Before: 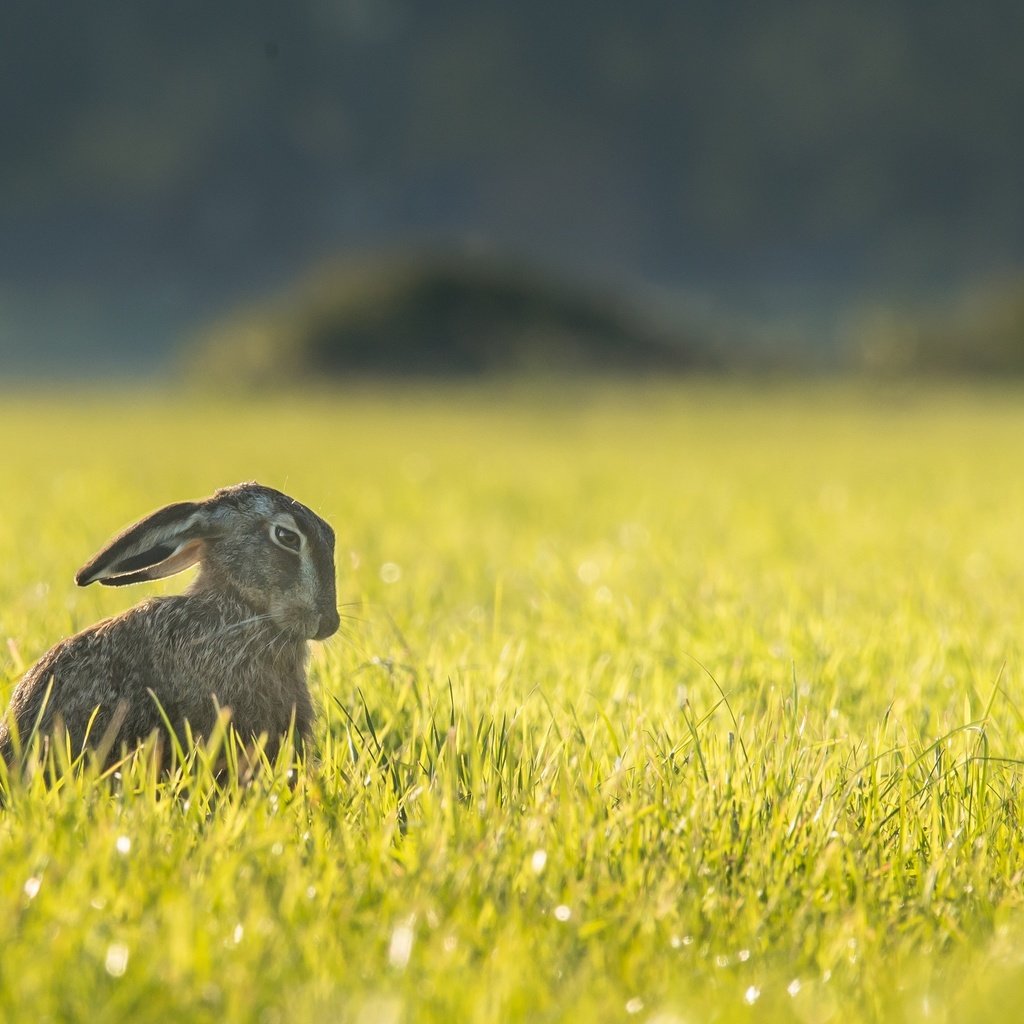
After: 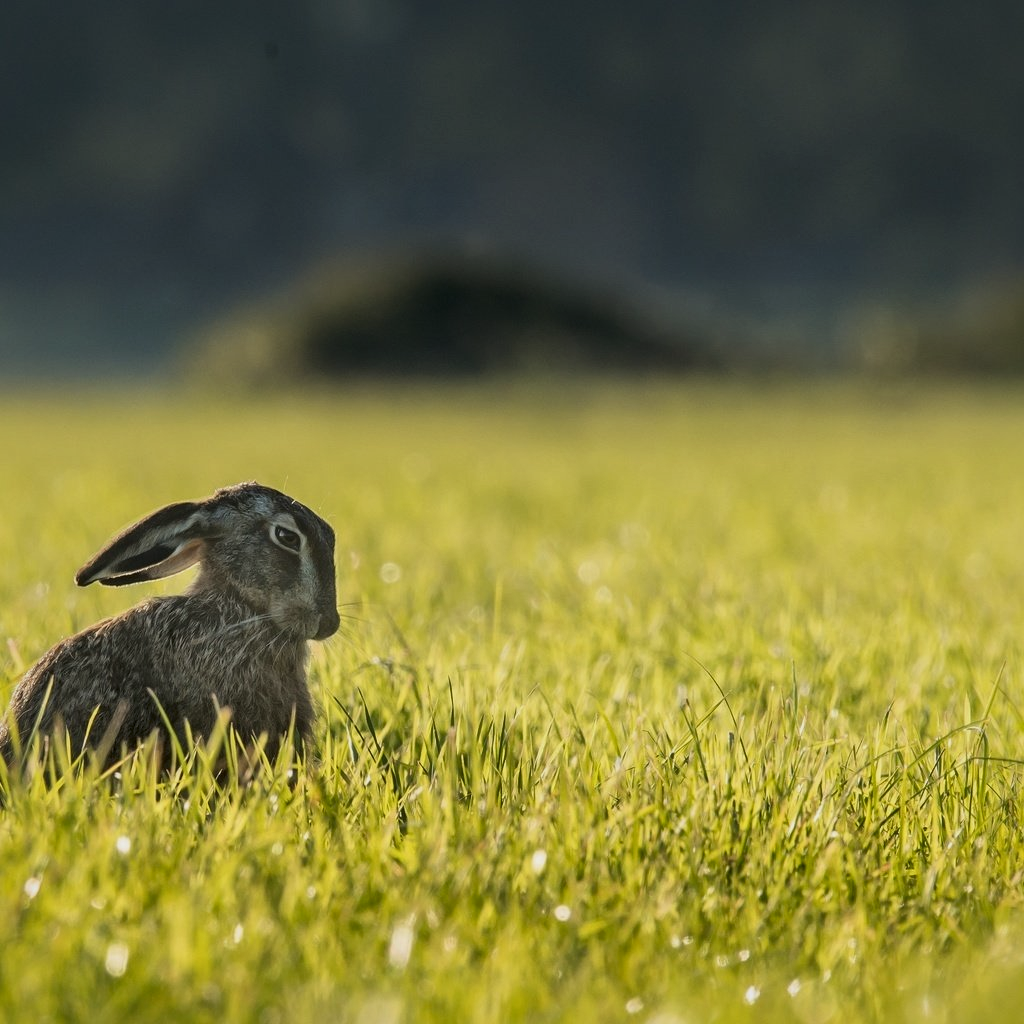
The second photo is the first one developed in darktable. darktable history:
local contrast: mode bilateral grid, contrast 26, coarseness 60, detail 152%, midtone range 0.2
tone equalizer: -8 EV -0.404 EV, -7 EV -0.391 EV, -6 EV -0.339 EV, -5 EV -0.252 EV, -3 EV 0.215 EV, -2 EV 0.354 EV, -1 EV 0.4 EV, +0 EV 0.398 EV
exposure: exposure -0.932 EV, compensate highlight preservation false
